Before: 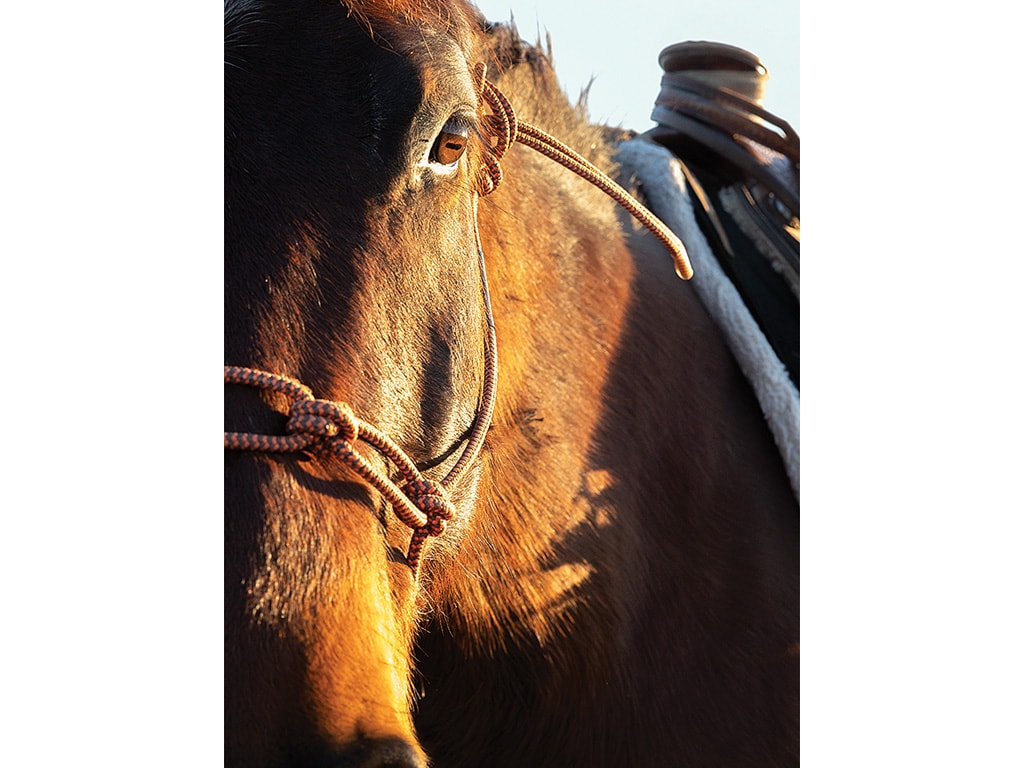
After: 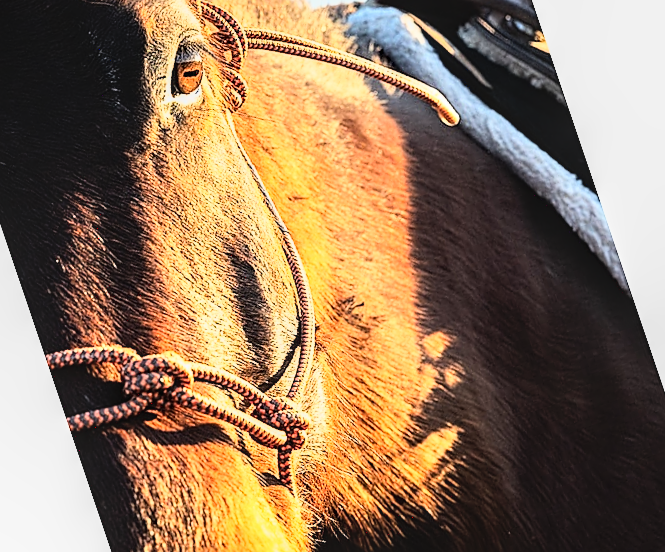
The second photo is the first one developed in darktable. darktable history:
base curve: curves: ch0 [(0, 0) (0.007, 0.004) (0.027, 0.03) (0.046, 0.07) (0.207, 0.54) (0.442, 0.872) (0.673, 0.972) (1, 1)]
crop and rotate: angle 18.74°, left 6.724%, right 3.934%, bottom 1.089%
sharpen: on, module defaults
local contrast: on, module defaults
